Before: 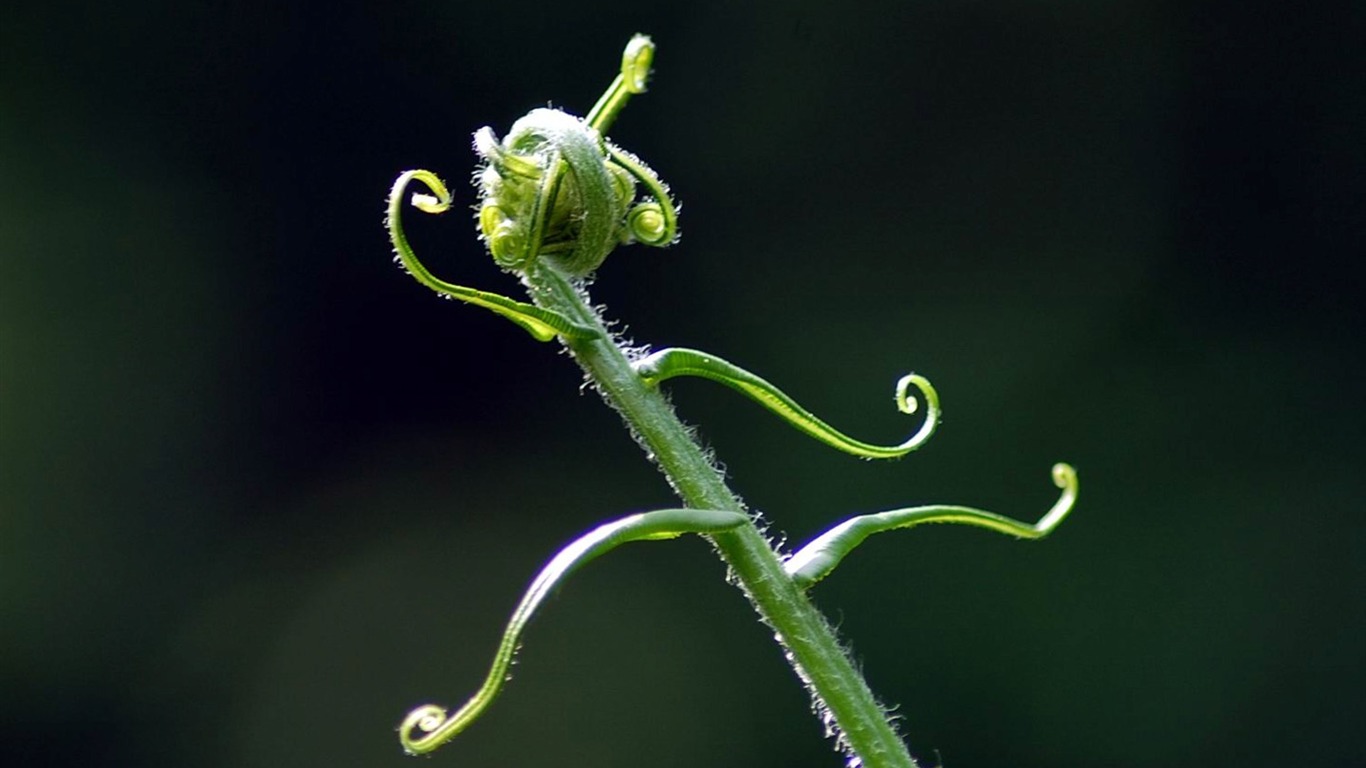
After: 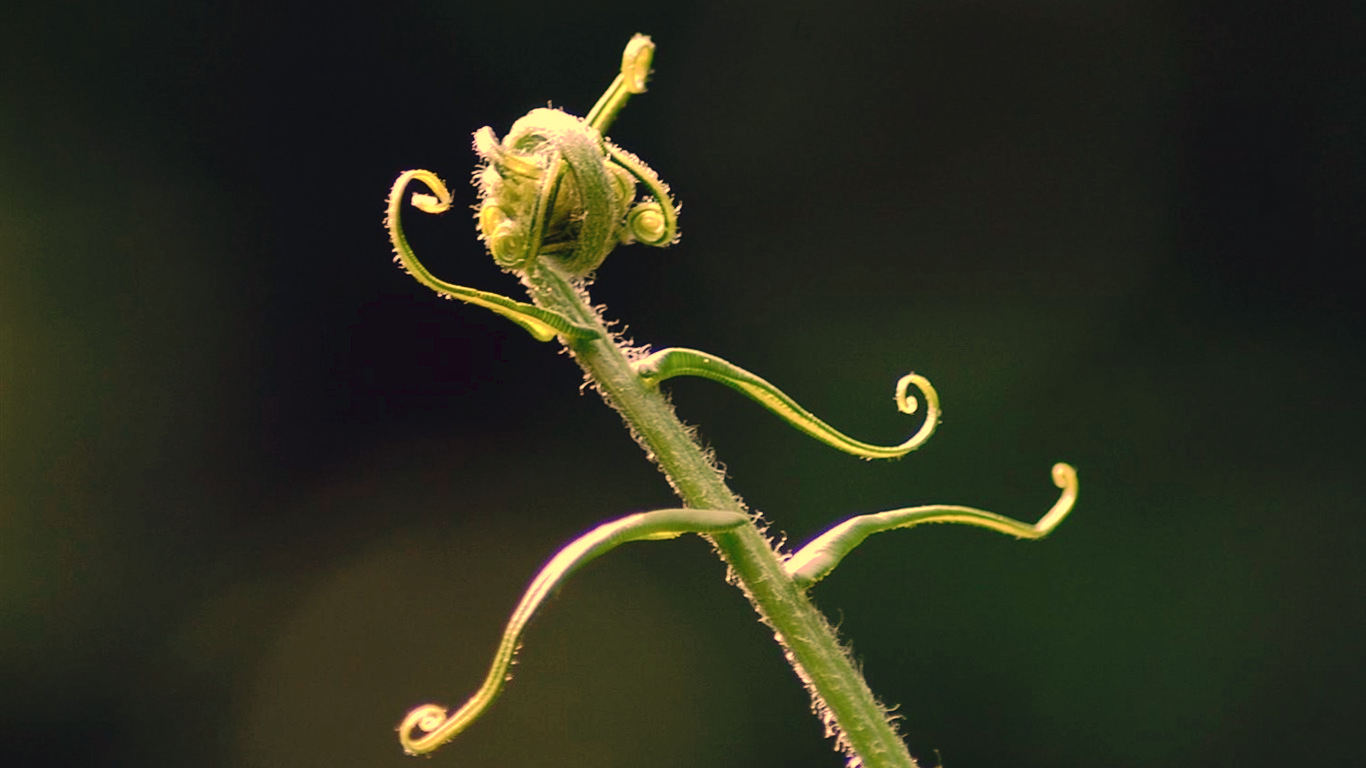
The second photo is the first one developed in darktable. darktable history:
white balance: red 1.467, blue 0.684
tone curve: curves: ch0 [(0, 0) (0.003, 0.048) (0.011, 0.055) (0.025, 0.065) (0.044, 0.089) (0.069, 0.111) (0.1, 0.132) (0.136, 0.163) (0.177, 0.21) (0.224, 0.259) (0.277, 0.323) (0.335, 0.385) (0.399, 0.442) (0.468, 0.508) (0.543, 0.578) (0.623, 0.648) (0.709, 0.716) (0.801, 0.781) (0.898, 0.845) (1, 1)], preserve colors none
